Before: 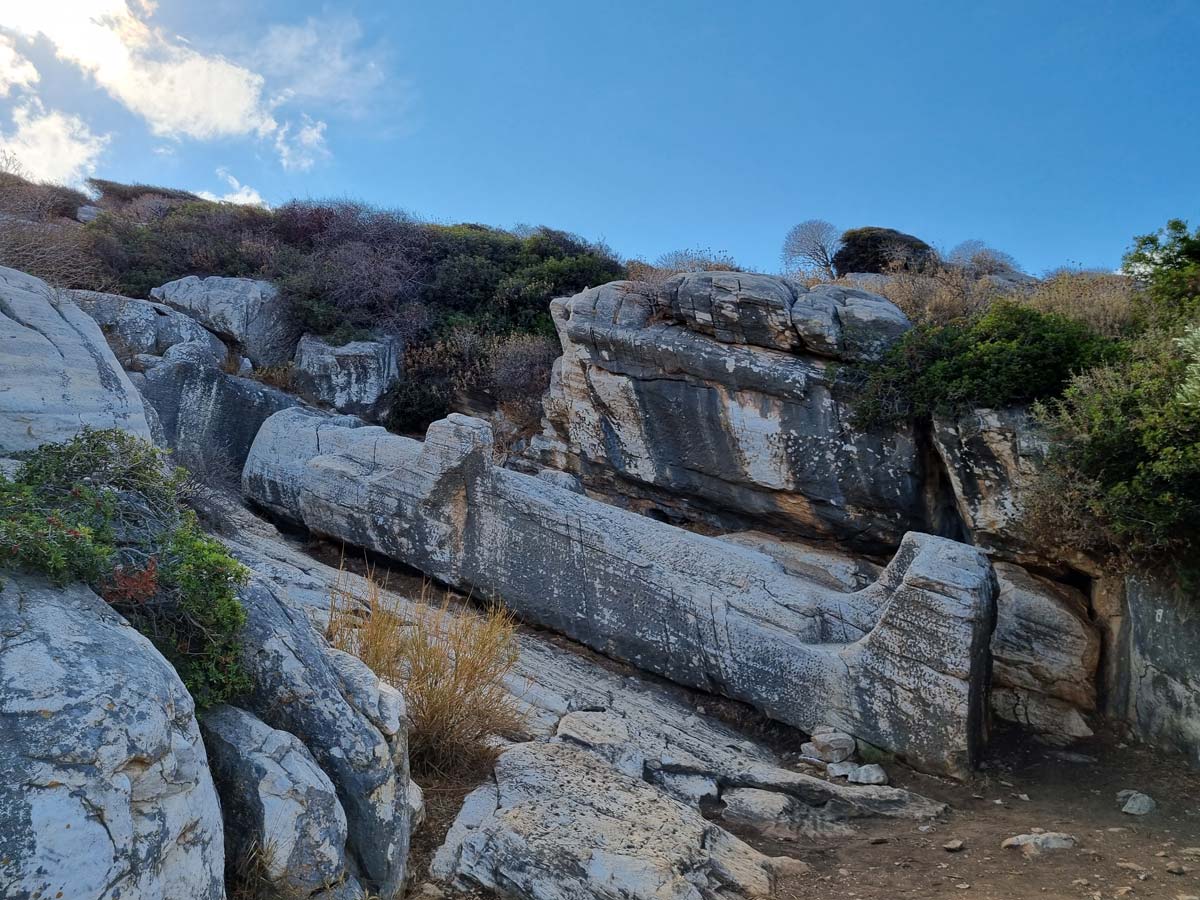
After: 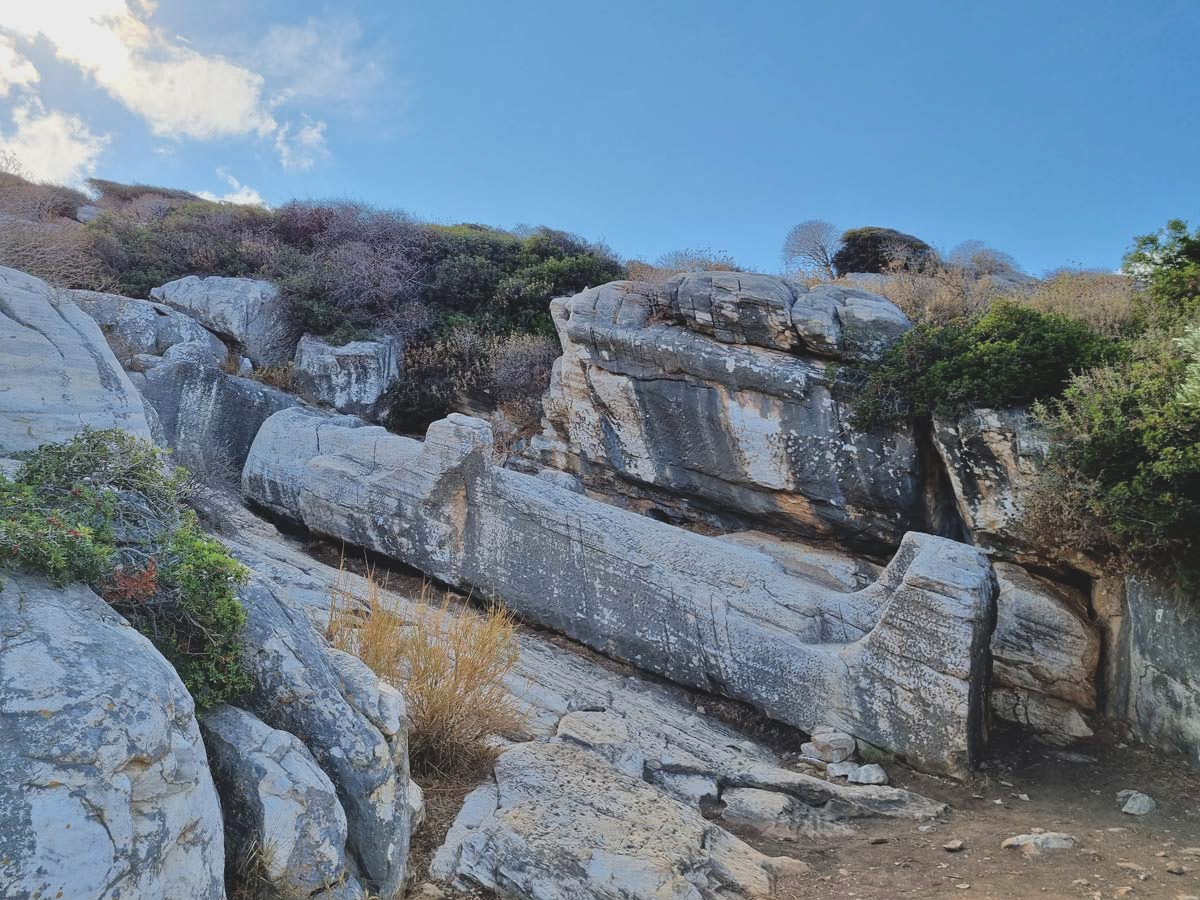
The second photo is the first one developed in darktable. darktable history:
tone equalizer: -8 EV 0.024 EV, -7 EV -0.006 EV, -6 EV 0.047 EV, -5 EV 0.025 EV, -4 EV 0.307 EV, -3 EV 0.644 EV, -2 EV 0.573 EV, -1 EV 0.171 EV, +0 EV 0.035 EV
contrast brightness saturation: contrast -0.166, brightness 0.055, saturation -0.13
